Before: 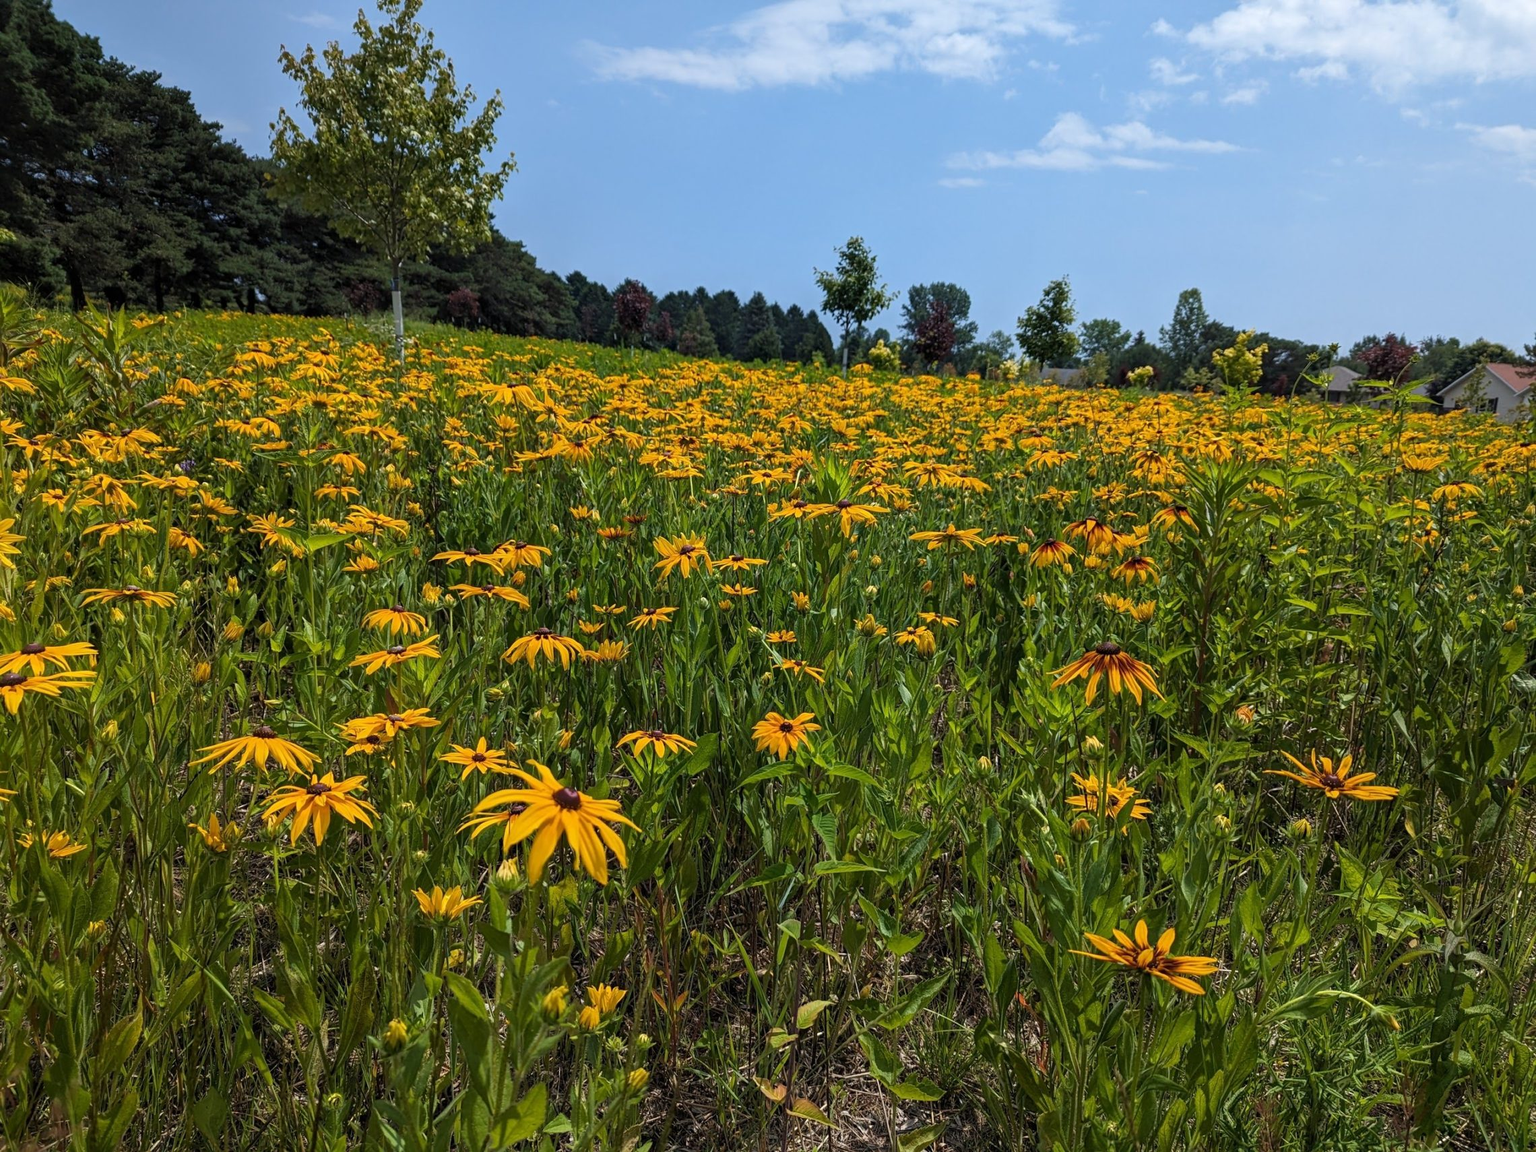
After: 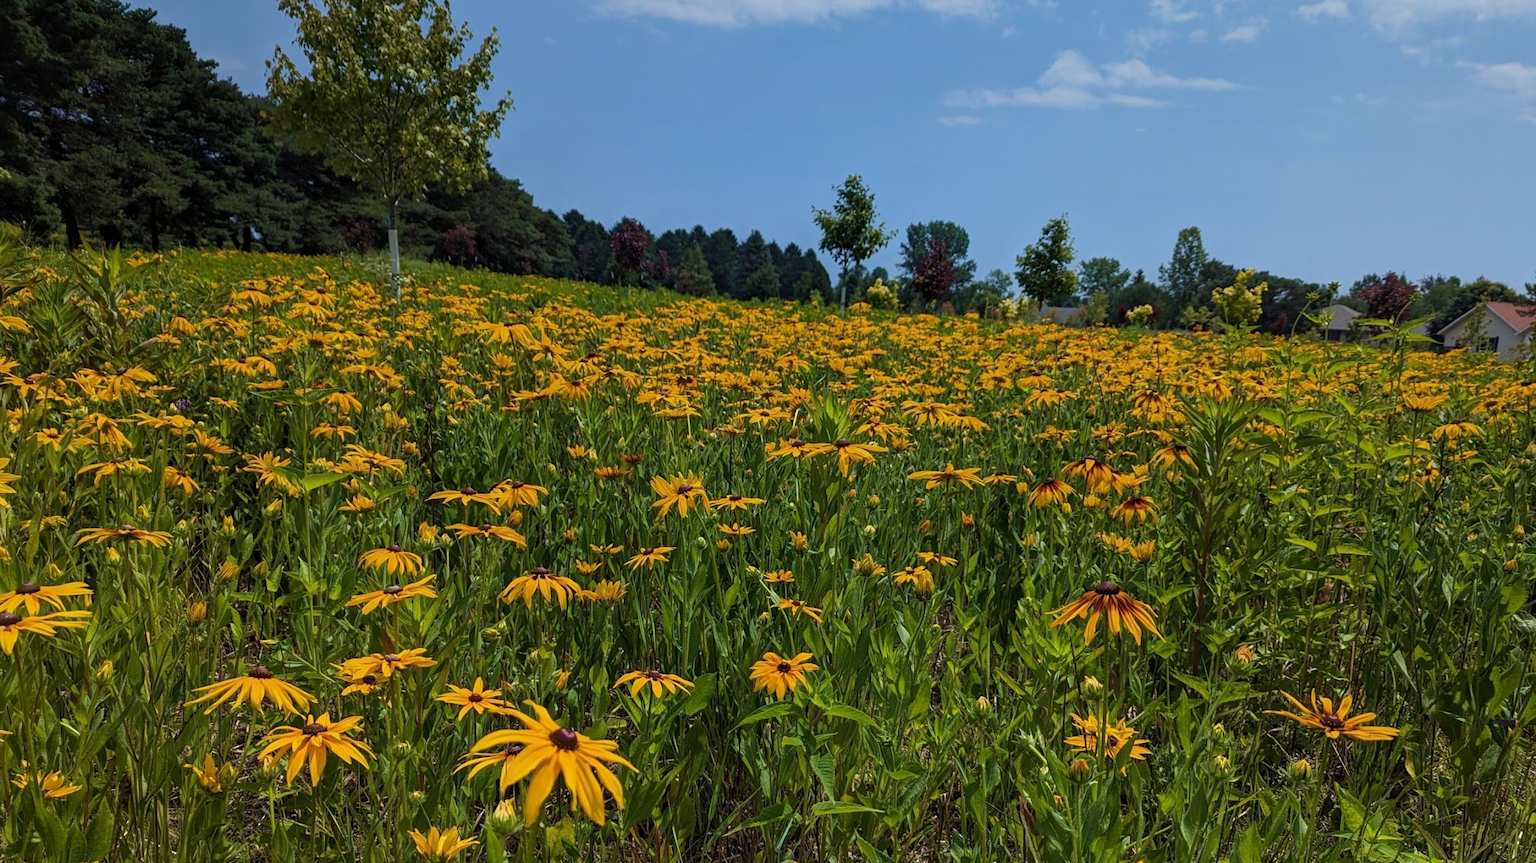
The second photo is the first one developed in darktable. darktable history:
graduated density: rotation -0.352°, offset 57.64
velvia: on, module defaults
crop: left 0.387%, top 5.469%, bottom 19.809%
